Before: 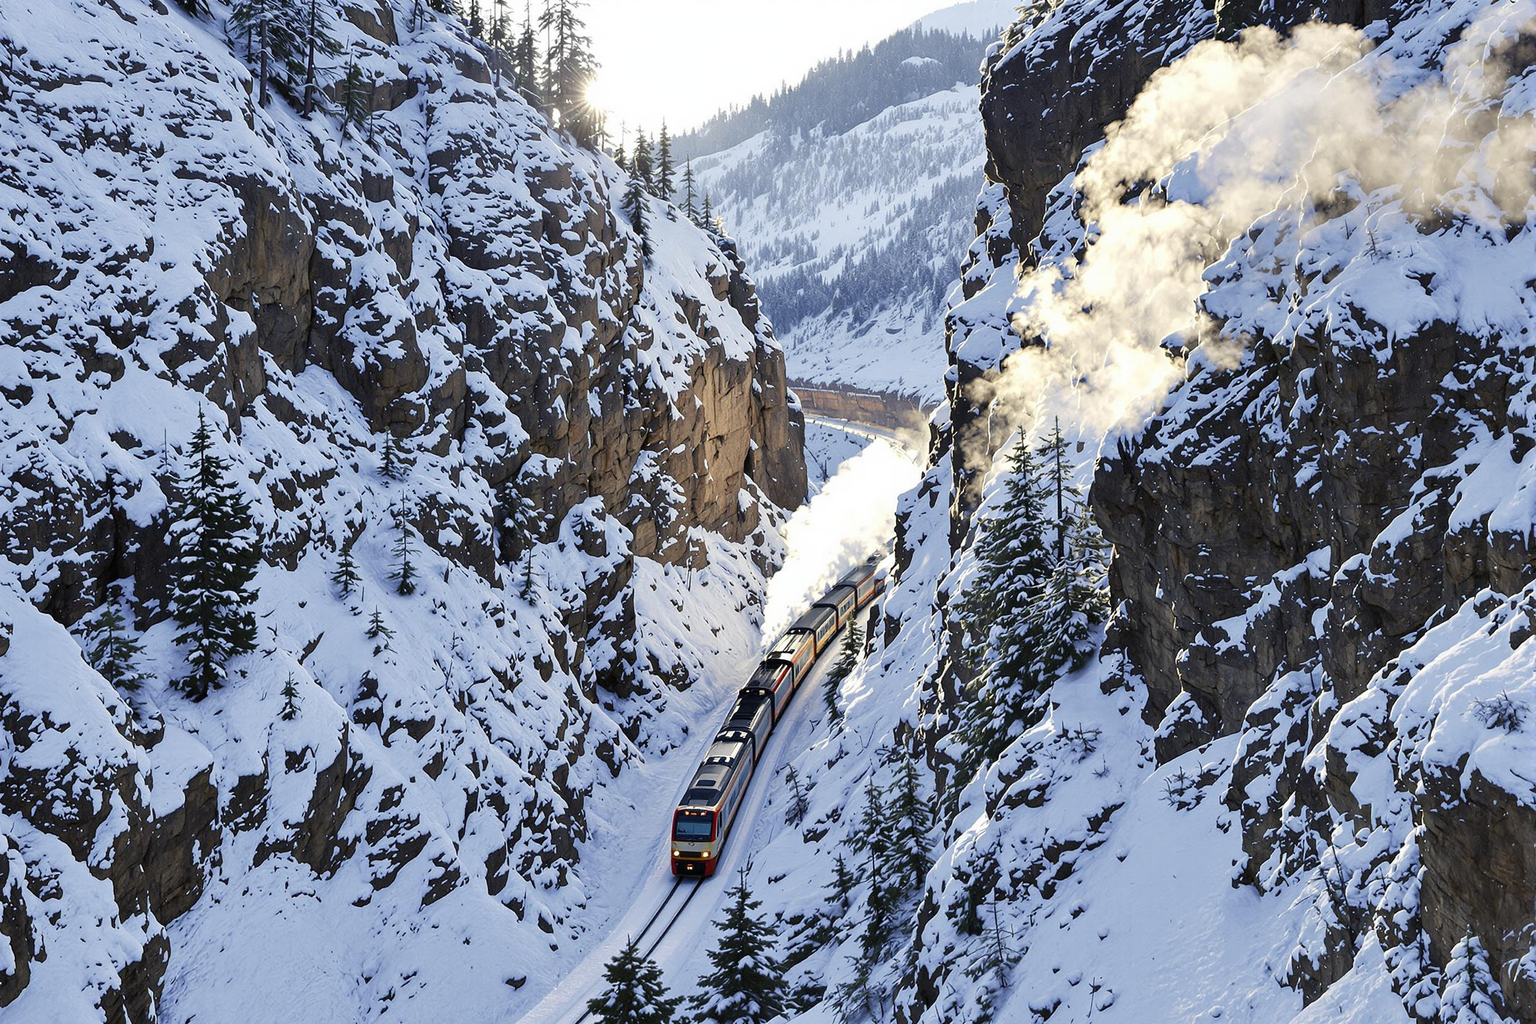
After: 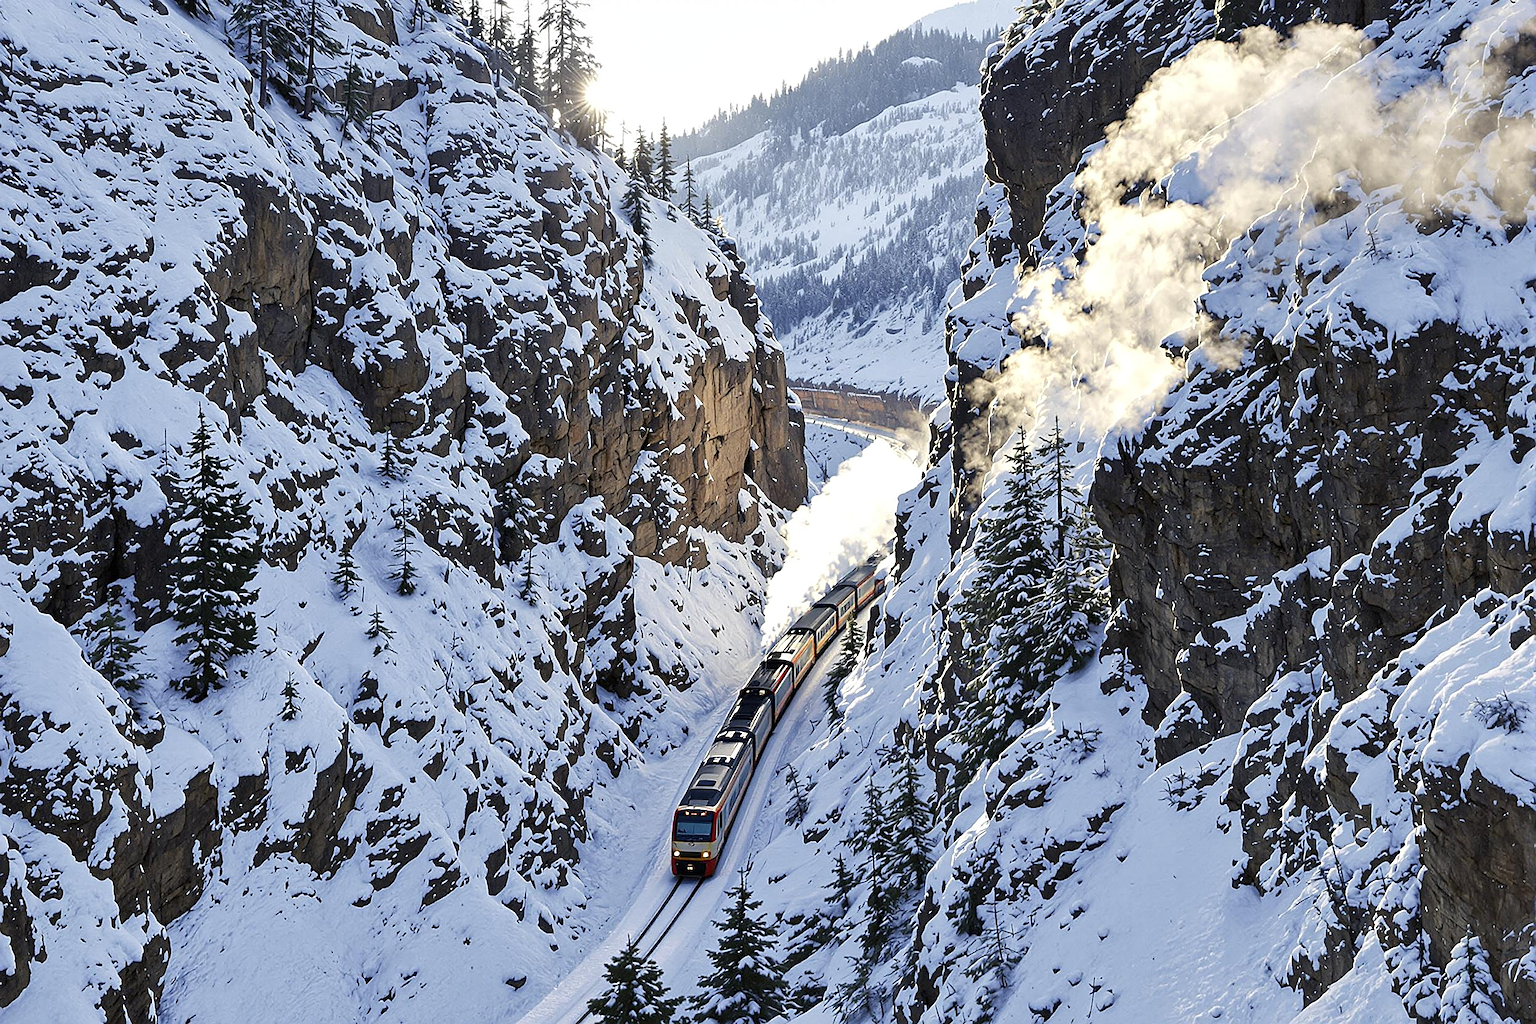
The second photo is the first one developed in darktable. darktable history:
sharpen: on, module defaults
local contrast: mode bilateral grid, contrast 20, coarseness 50, detail 120%, midtone range 0.2
exposure: black level correction 0, compensate exposure bias true, compensate highlight preservation false
